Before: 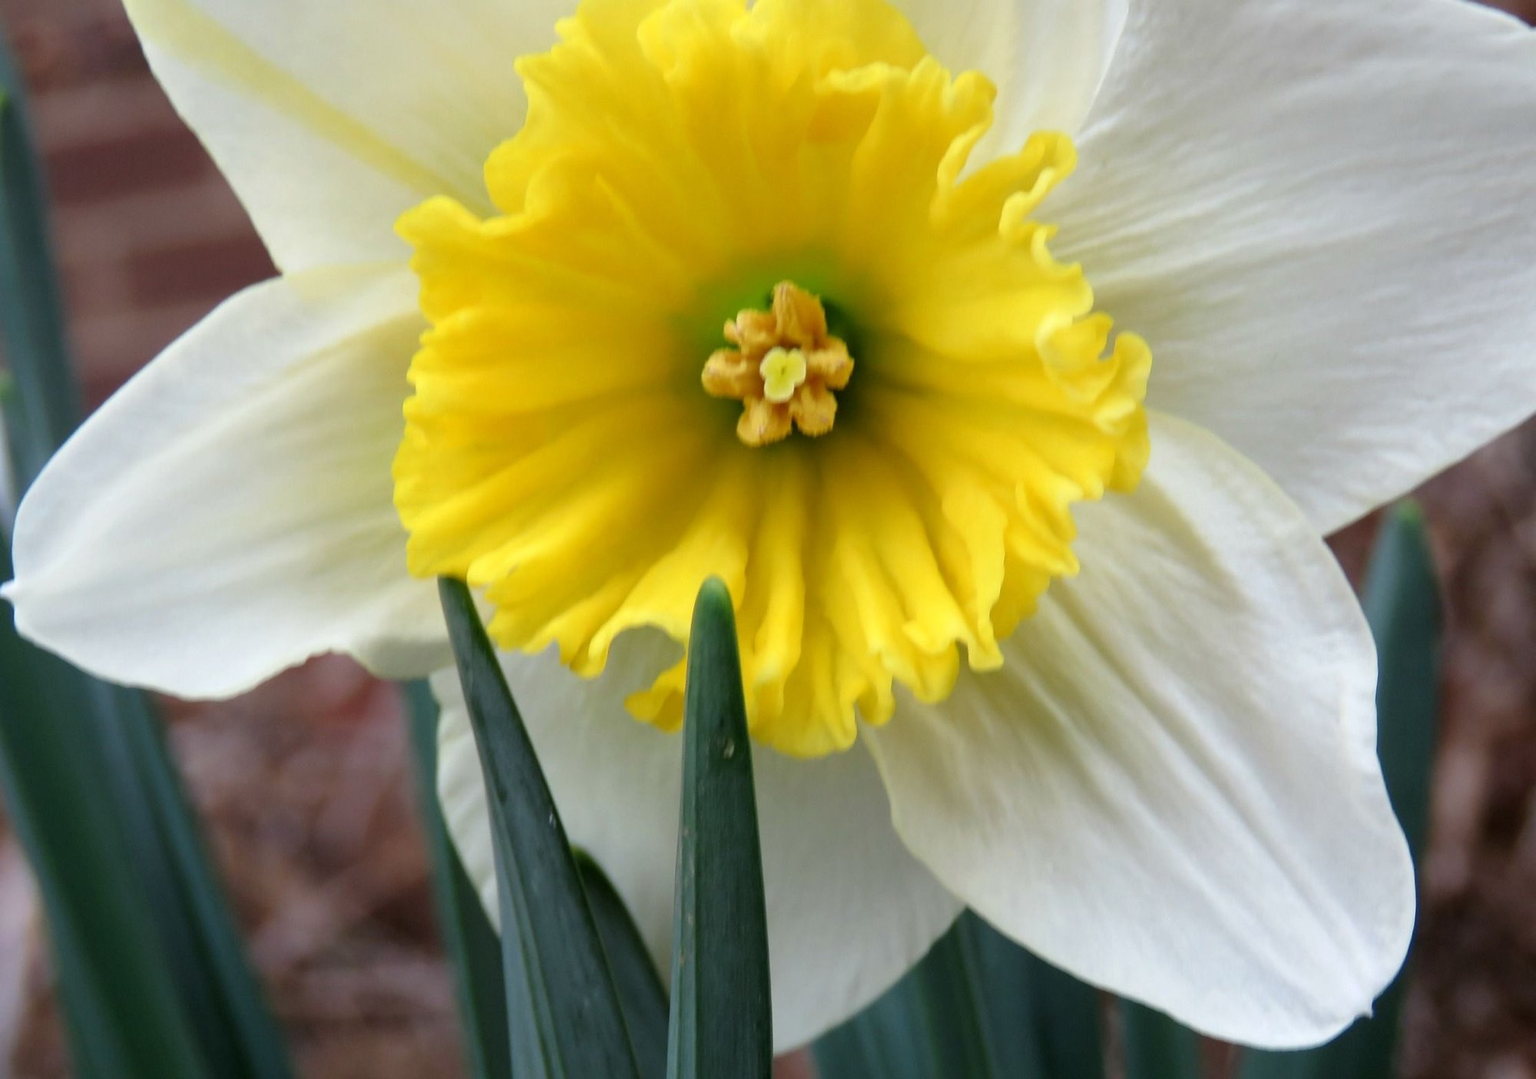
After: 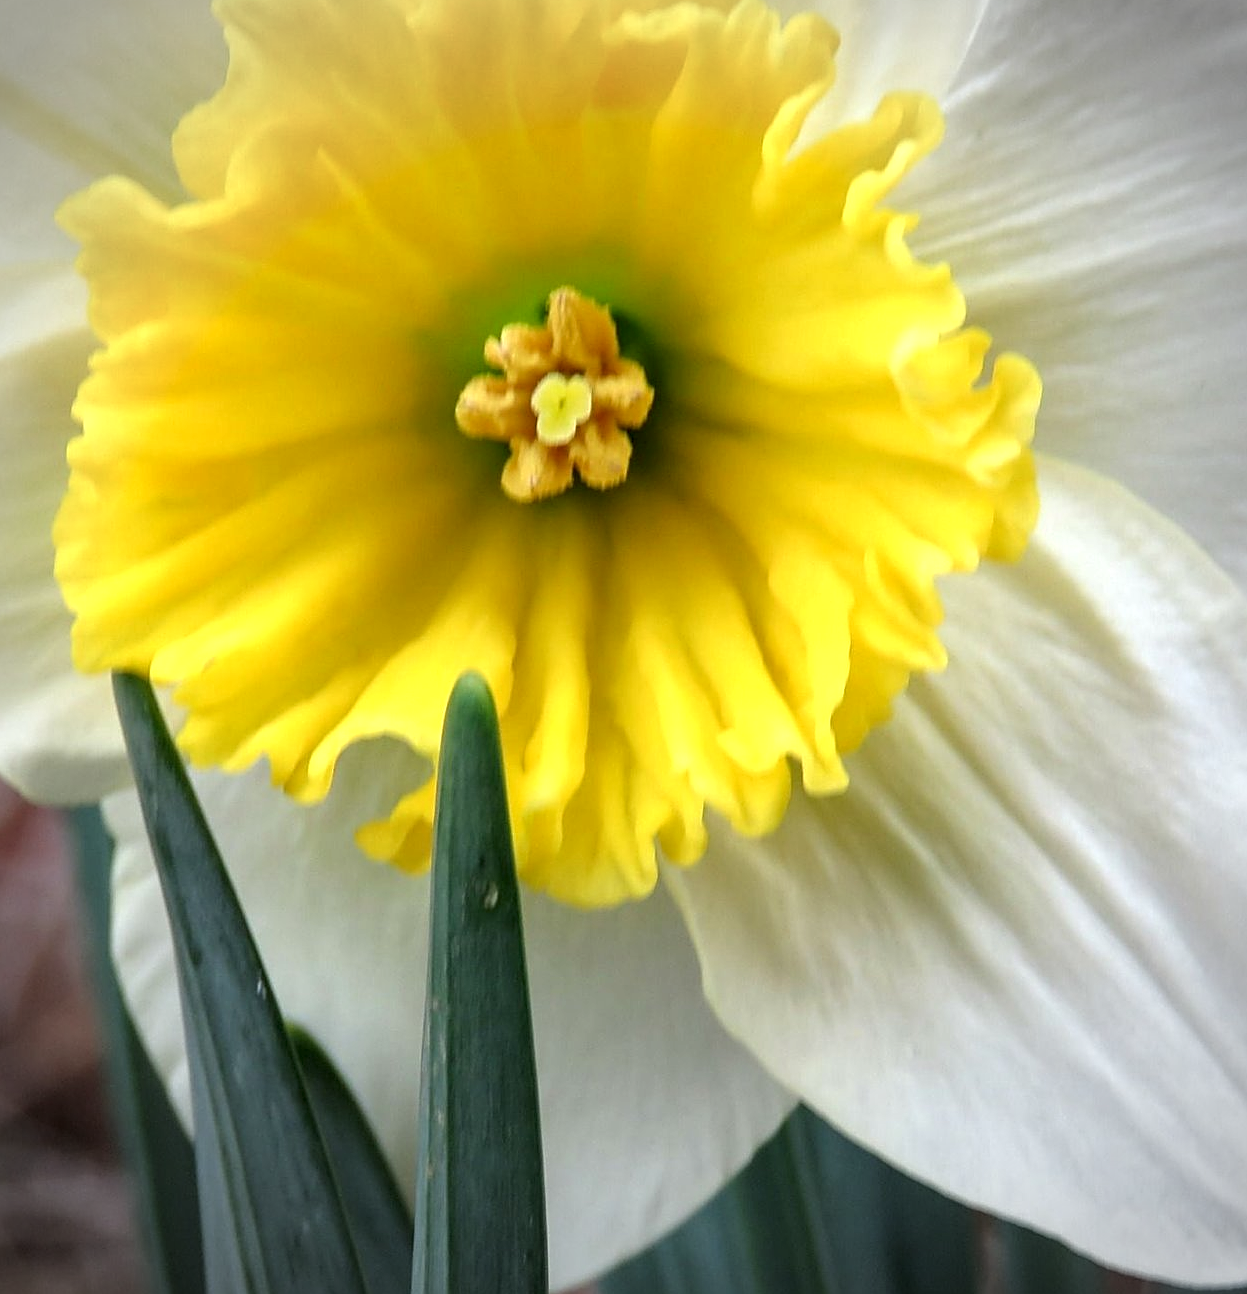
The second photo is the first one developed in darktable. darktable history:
local contrast: on, module defaults
crop and rotate: left 22.918%, top 5.629%, right 14.711%, bottom 2.247%
exposure: exposure 0.375 EV, compensate highlight preservation false
sharpen: on, module defaults
color balance: on, module defaults
vignetting: on, module defaults
